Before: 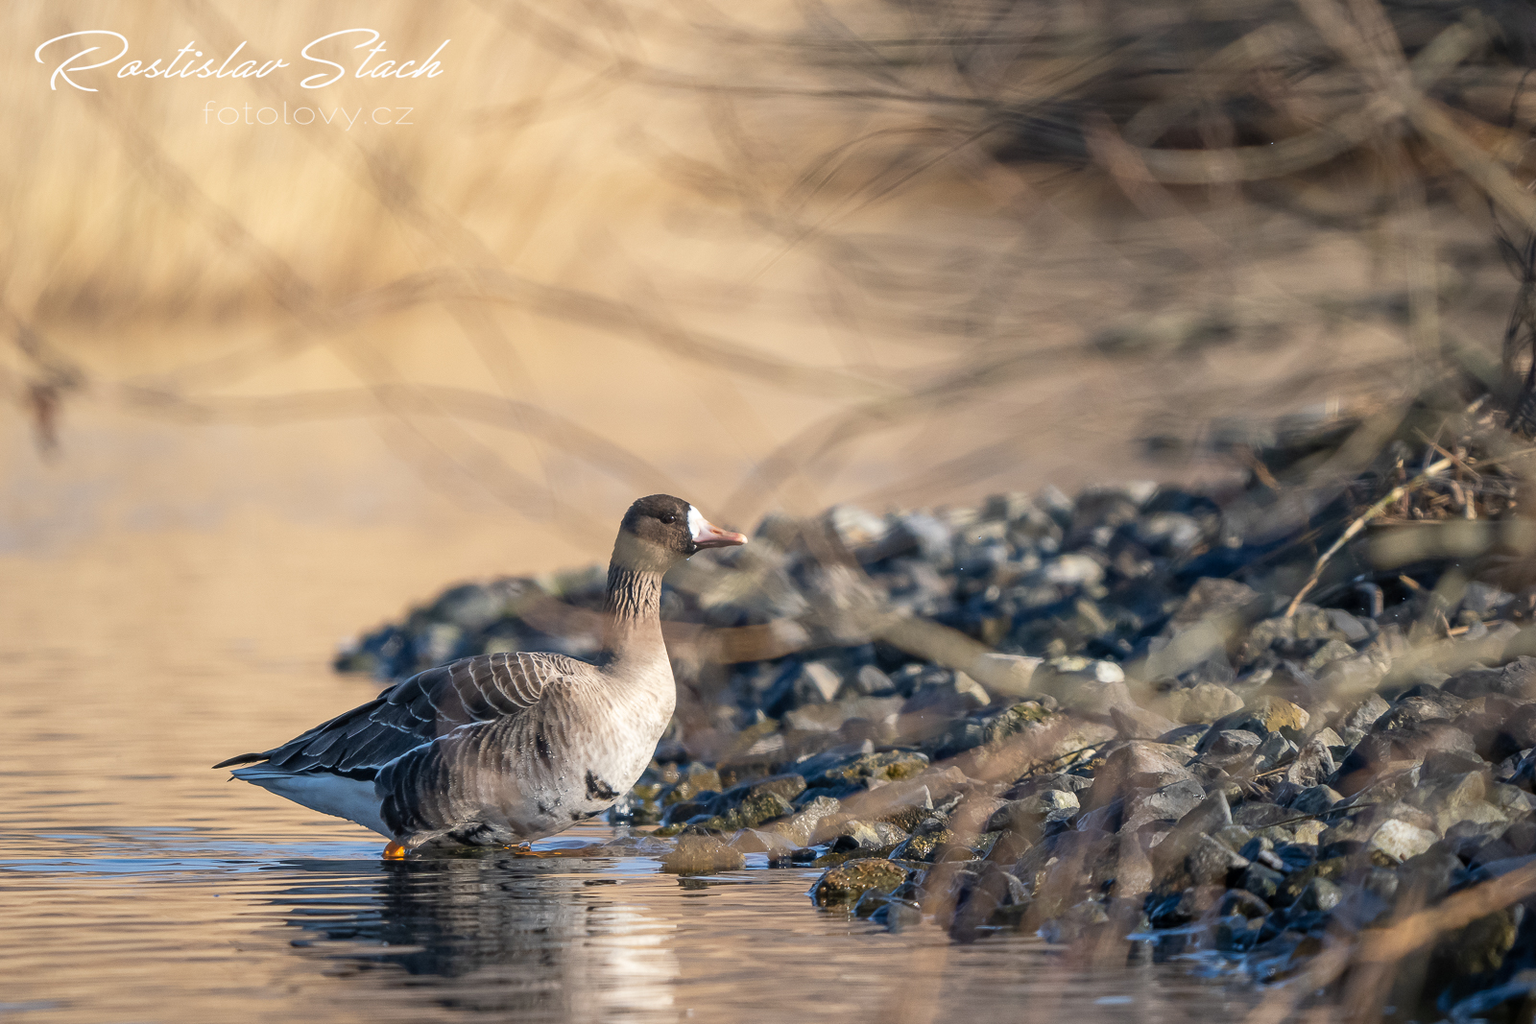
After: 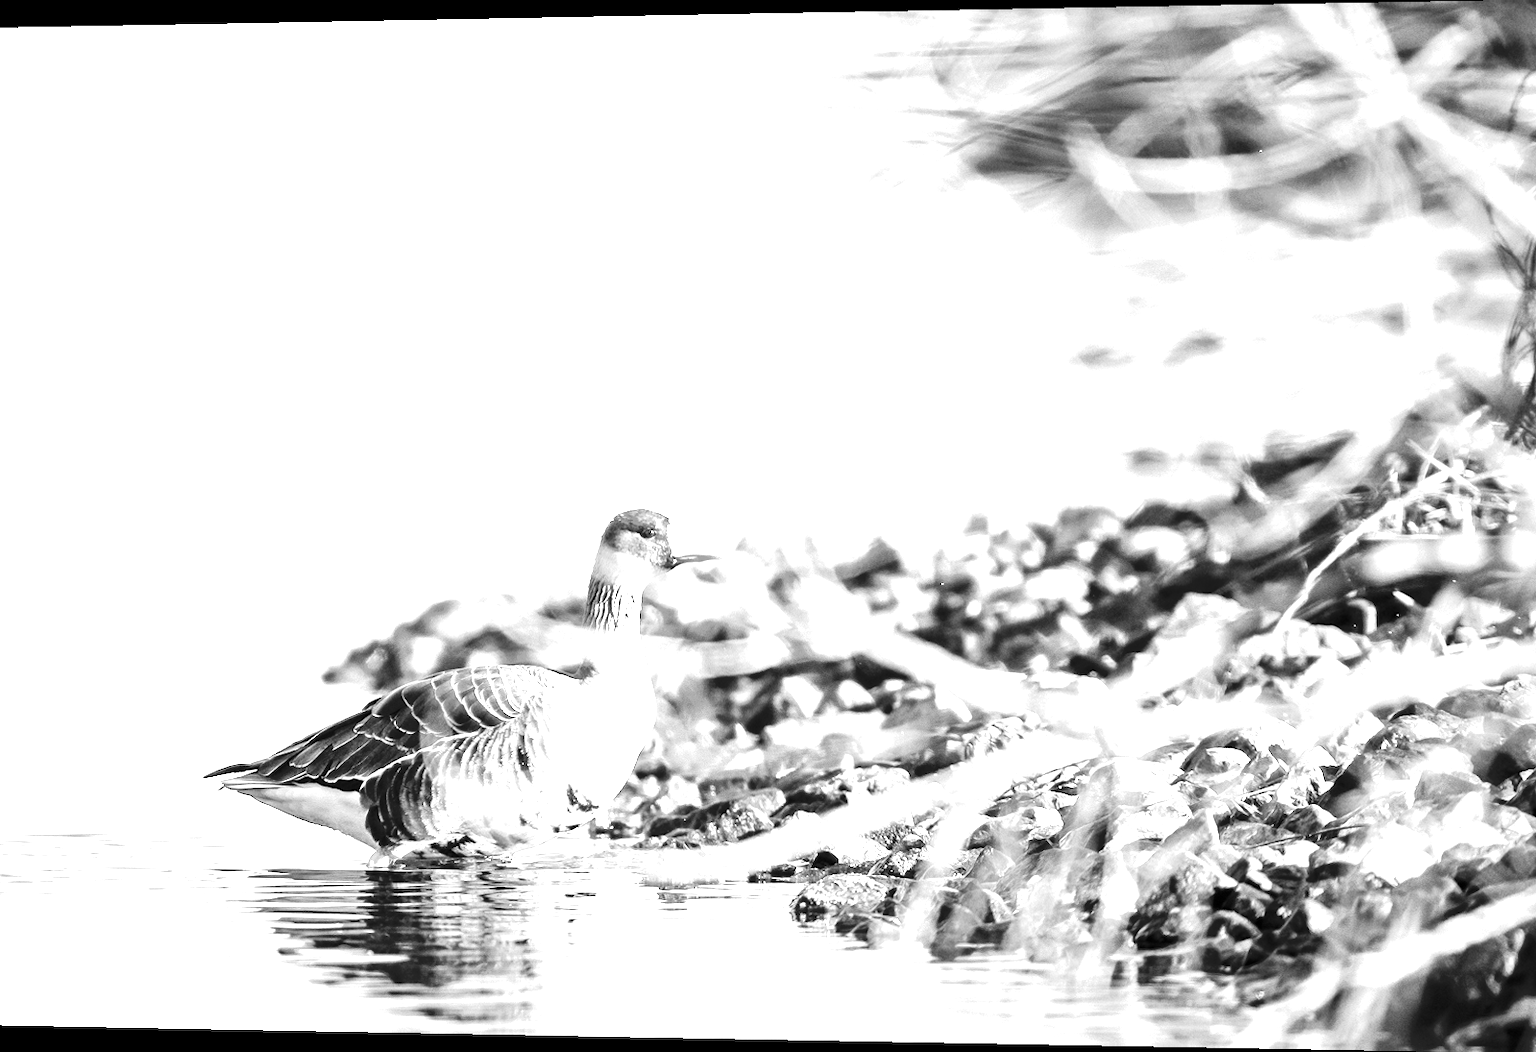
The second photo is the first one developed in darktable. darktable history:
rotate and perspective: lens shift (horizontal) -0.055, automatic cropping off
color calibration: output gray [0.21, 0.42, 0.37, 0], gray › normalize channels true, illuminant same as pipeline (D50), adaptation XYZ, x 0.346, y 0.359, gamut compression 0
white balance: red 4.26, blue 1.802
tone curve: curves: ch0 [(0, 0) (0.195, 0.109) (0.751, 0.848) (1, 1)], color space Lab, linked channels, preserve colors none
monochrome: a 2.21, b -1.33, size 2.2
base curve: curves: ch0 [(0, 0) (0.74, 0.67) (1, 1)]
shadows and highlights: shadows 62.66, white point adjustment 0.37, highlights -34.44, compress 83.82%
